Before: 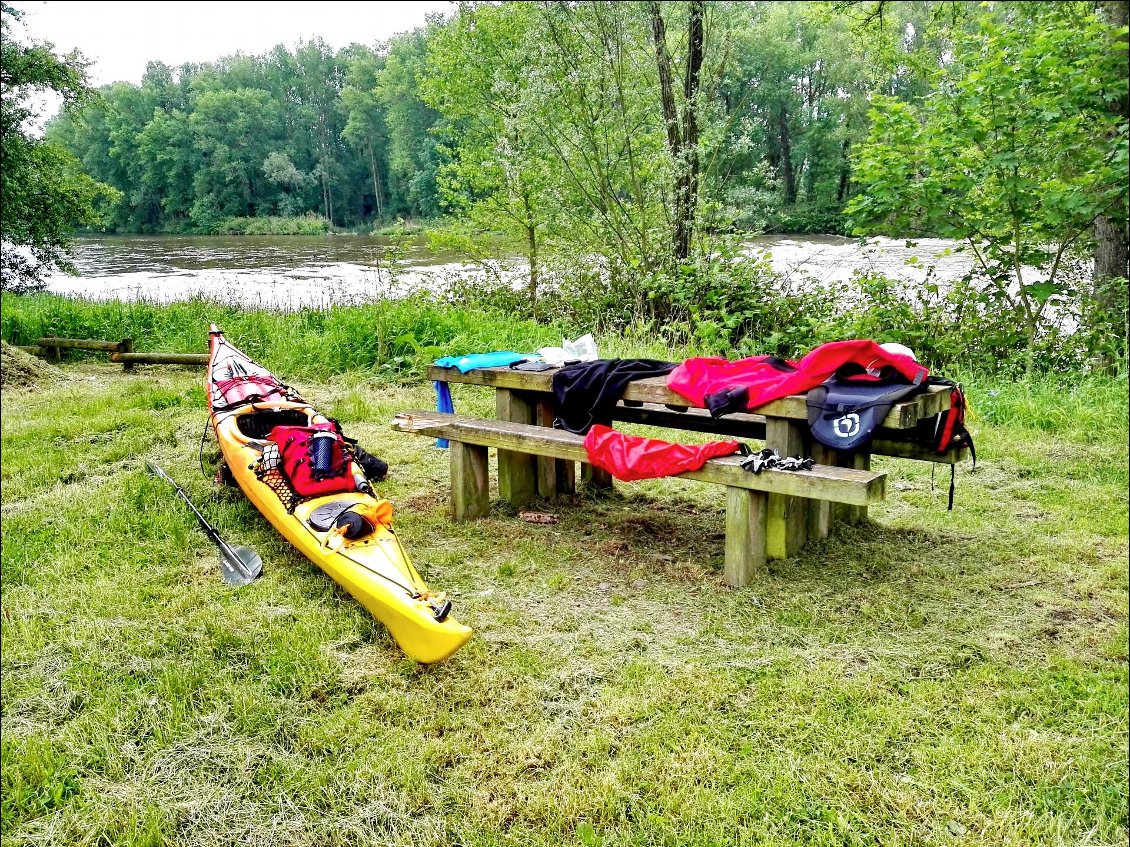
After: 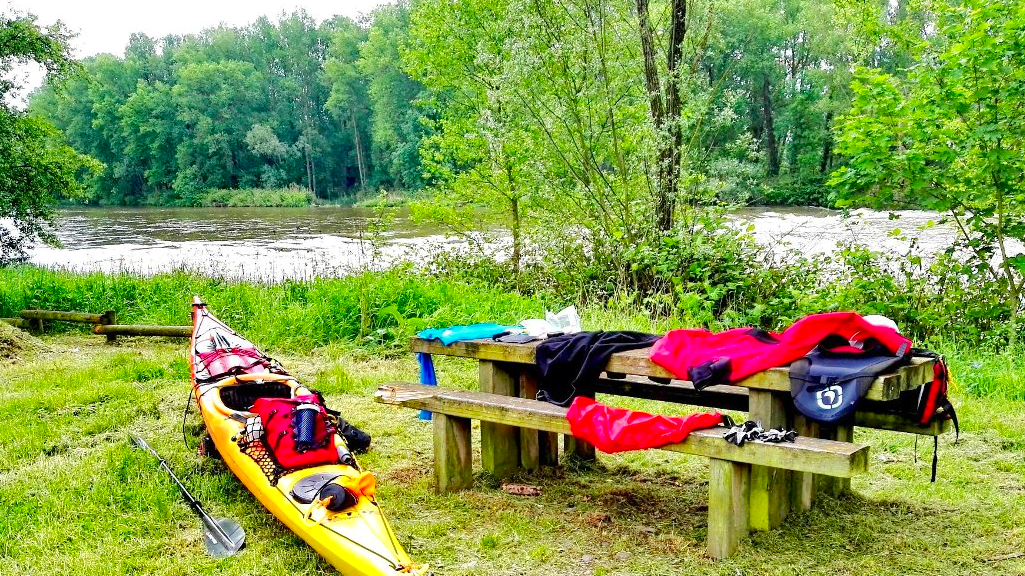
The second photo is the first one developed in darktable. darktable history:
color balance rgb: perceptual saturation grading › global saturation -0.032%, perceptual brilliance grading › mid-tones 9.073%, perceptual brilliance grading › shadows 15.498%, global vibrance 14.385%
crop: left 1.525%, top 3.374%, right 7.706%, bottom 28.504%
color zones: curves: ch0 [(0, 0.613) (0.01, 0.613) (0.245, 0.448) (0.498, 0.529) (0.642, 0.665) (0.879, 0.777) (0.99, 0.613)]; ch1 [(0, 0.272) (0.219, 0.127) (0.724, 0.346)], mix -136.66%
tone equalizer: edges refinement/feathering 500, mask exposure compensation -1.57 EV, preserve details no
